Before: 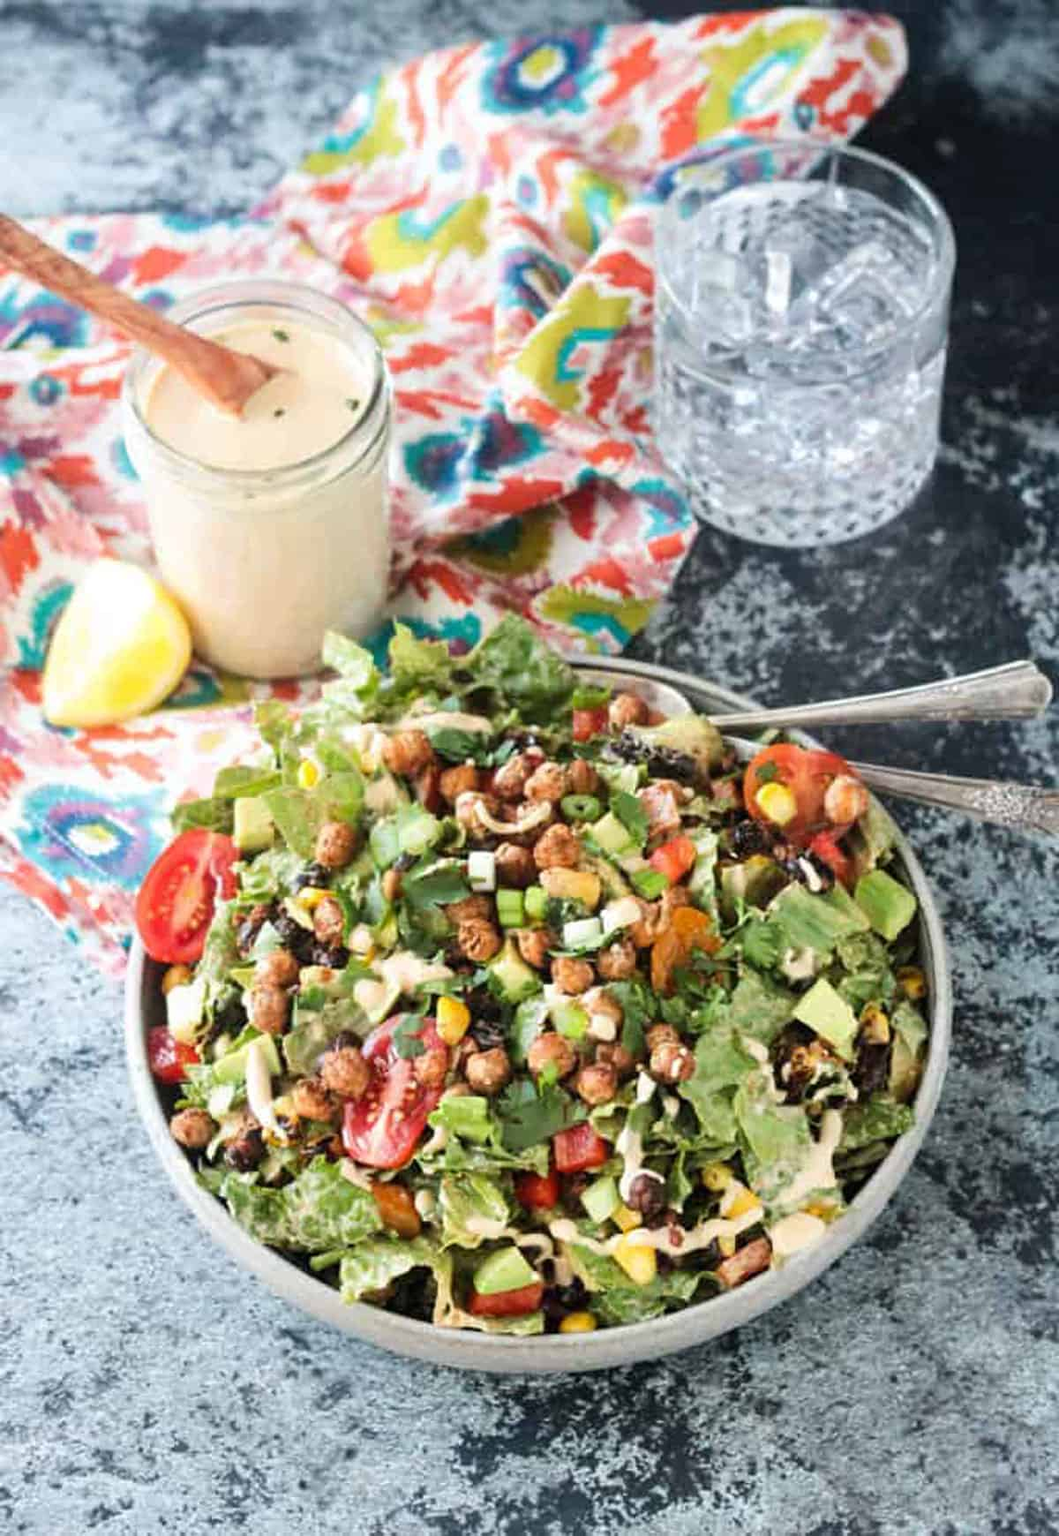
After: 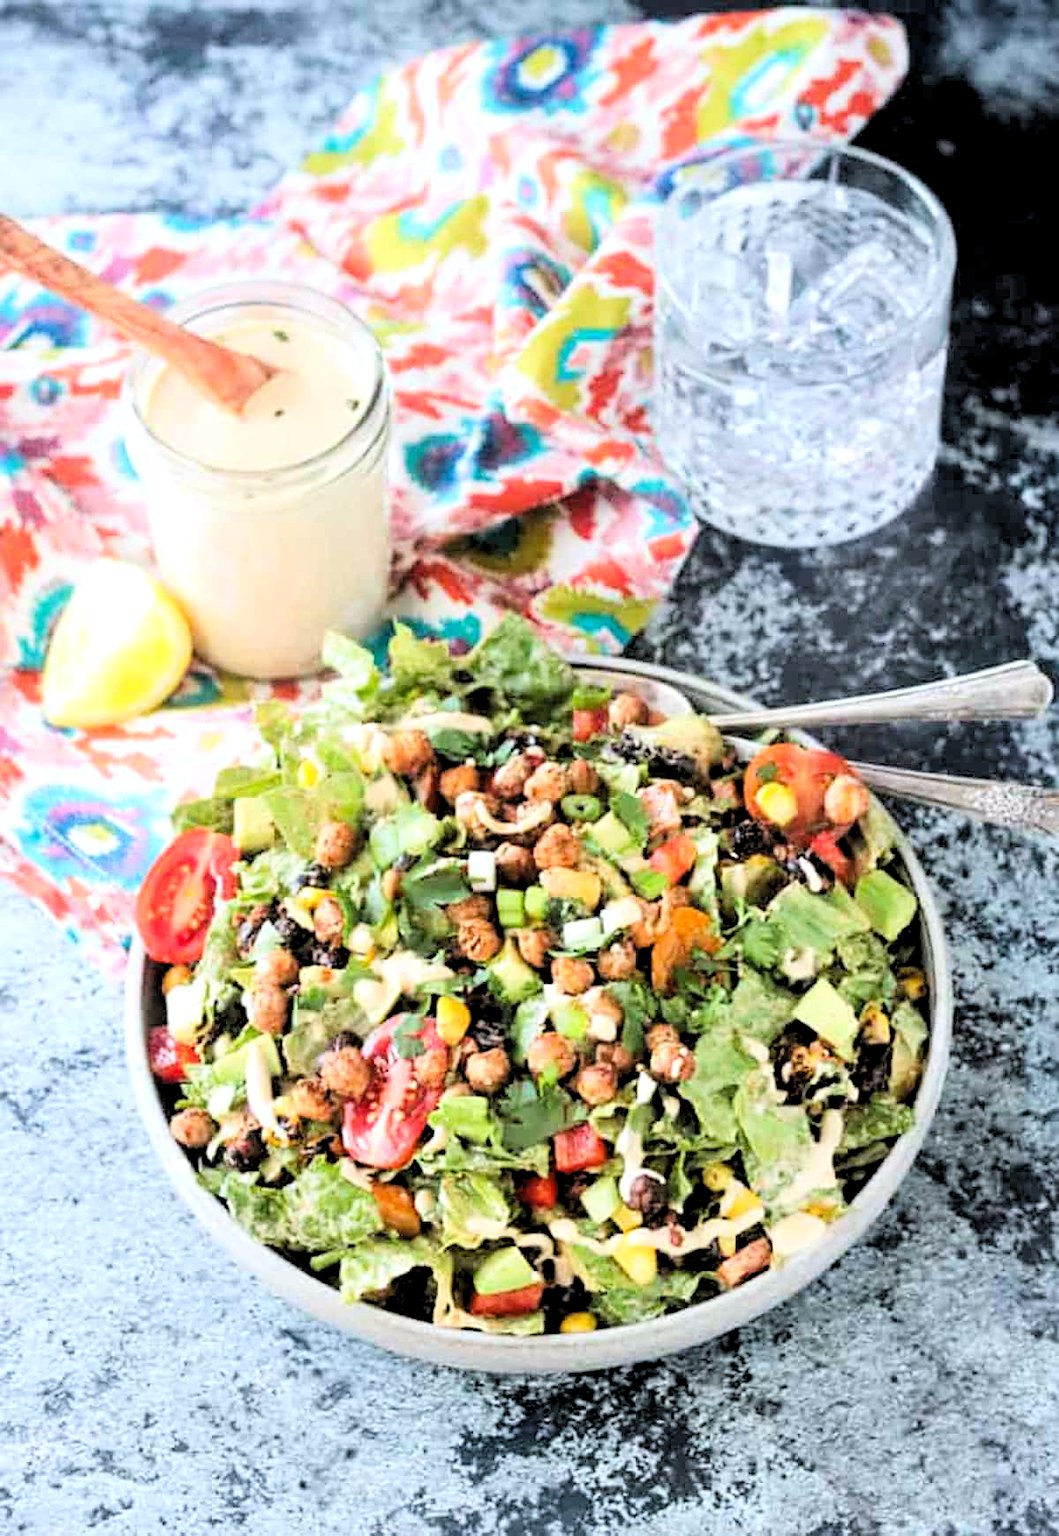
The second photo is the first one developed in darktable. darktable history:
sharpen: amount 0.2
rgb levels: levels [[0.013, 0.434, 0.89], [0, 0.5, 1], [0, 0.5, 1]]
tone curve: curves: ch0 [(0, 0) (0.004, 0.001) (0.133, 0.112) (0.325, 0.362) (0.832, 0.893) (1, 1)], color space Lab, linked channels, preserve colors none
white balance: red 0.983, blue 1.036
